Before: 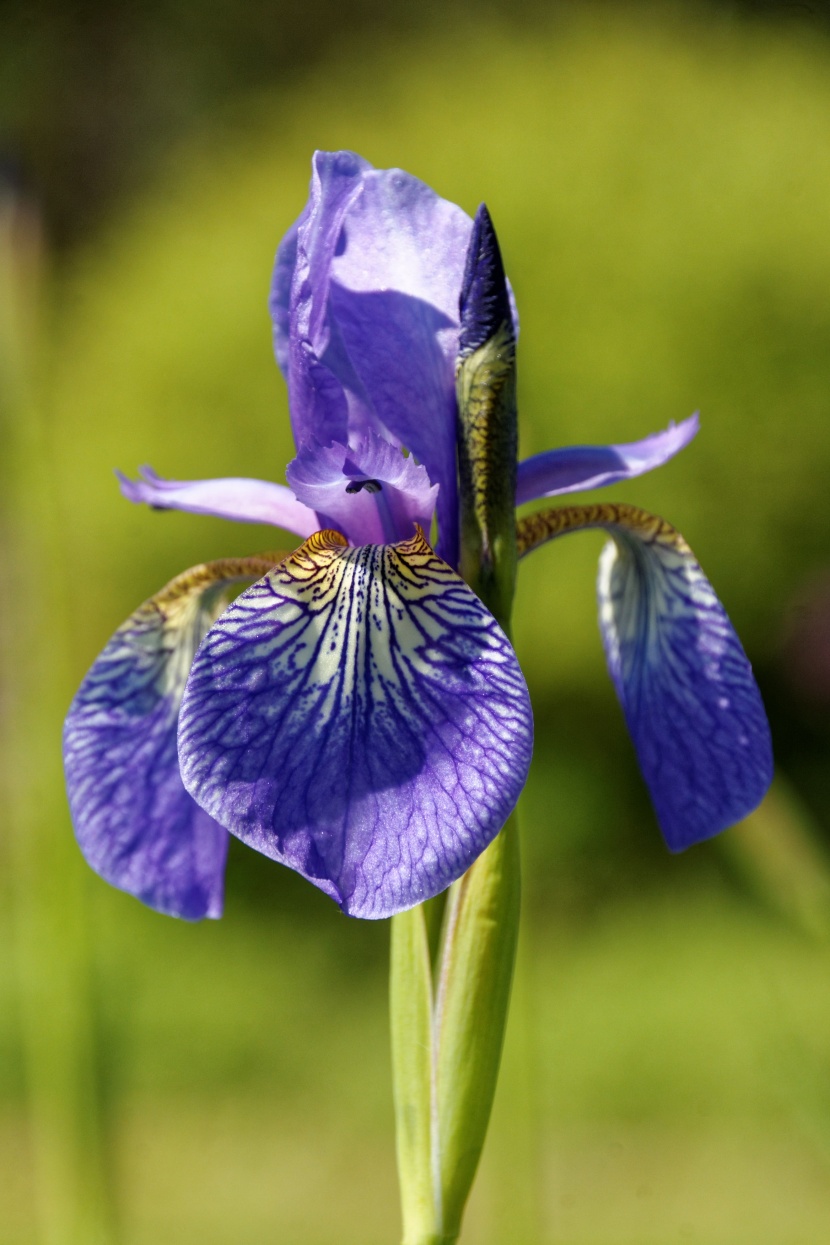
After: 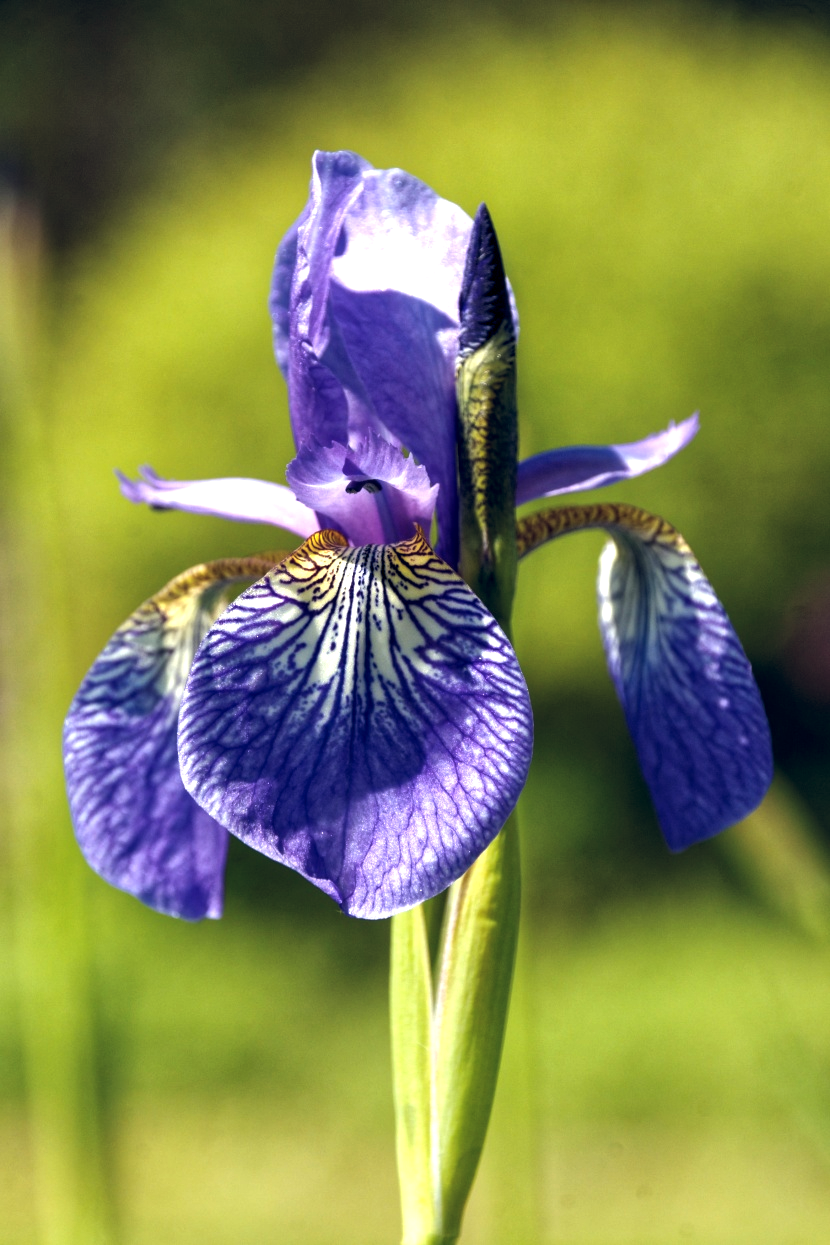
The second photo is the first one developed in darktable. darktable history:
color balance rgb: global offset › chroma 0.142%, global offset › hue 254.24°, perceptual saturation grading › global saturation -0.153%, perceptual brilliance grading › global brilliance -4.595%, perceptual brilliance grading › highlights 24.969%, perceptual brilliance grading › mid-tones 6.87%, perceptual brilliance grading › shadows -4.929%
local contrast: highlights 101%, shadows 100%, detail 120%, midtone range 0.2
